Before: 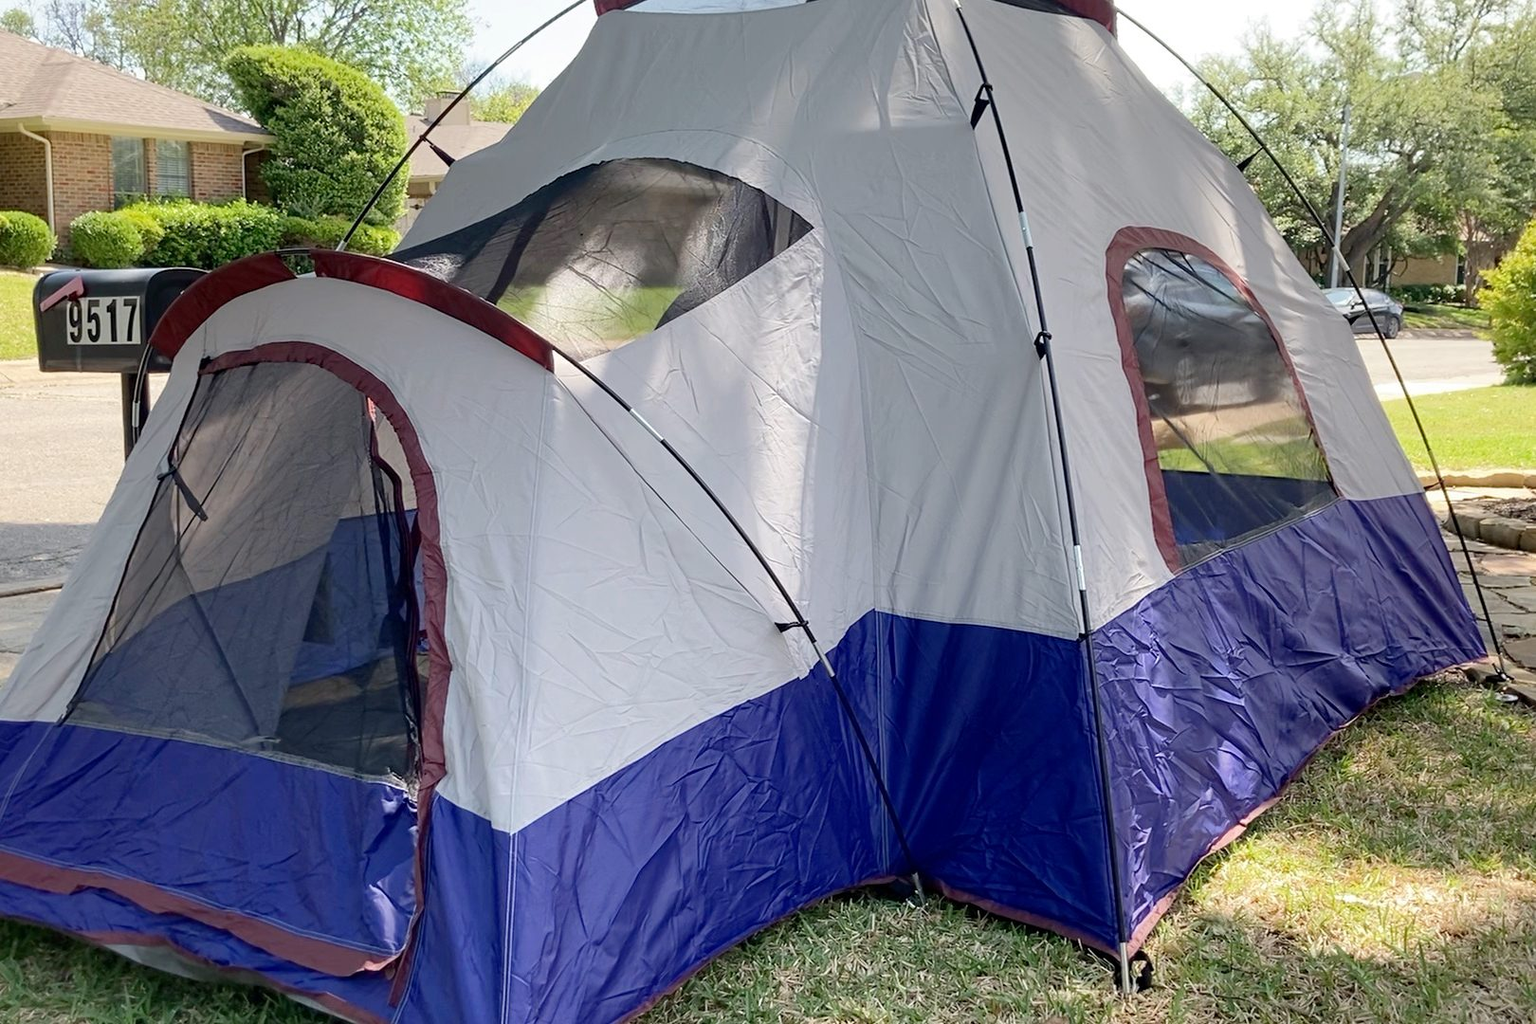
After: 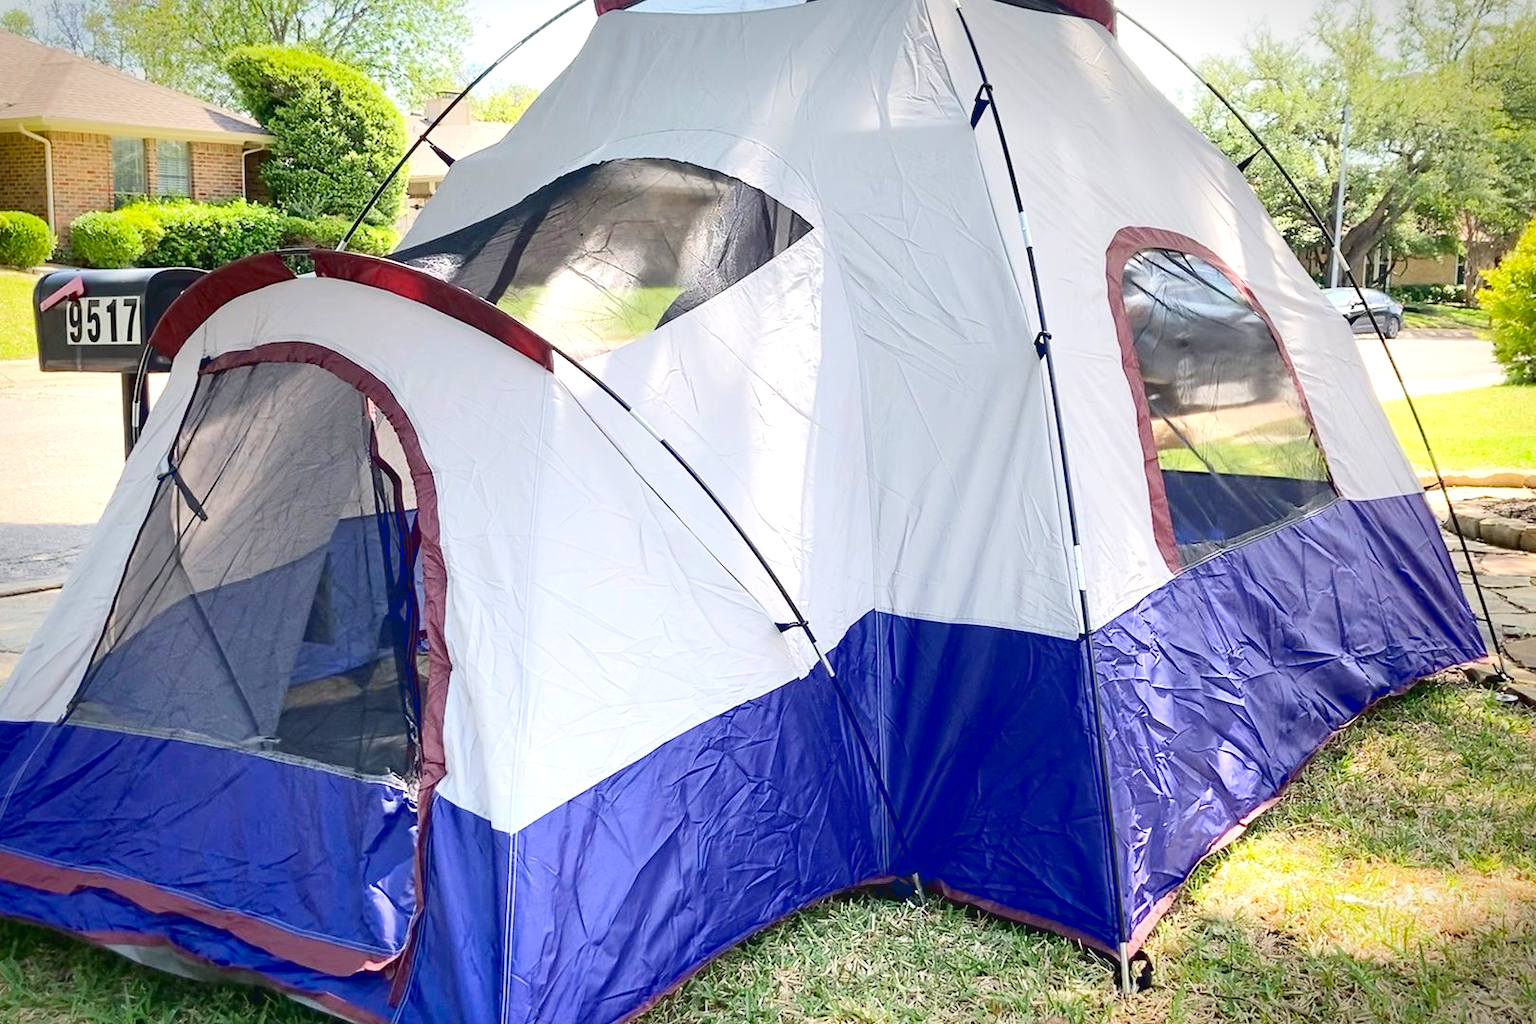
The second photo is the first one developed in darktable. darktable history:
tone curve: curves: ch0 [(0, 0.049) (0.175, 0.178) (0.466, 0.498) (0.715, 0.767) (0.819, 0.851) (1, 0.961)]; ch1 [(0, 0) (0.437, 0.398) (0.476, 0.466) (0.505, 0.505) (0.534, 0.544) (0.595, 0.608) (0.641, 0.643) (1, 1)]; ch2 [(0, 0) (0.359, 0.379) (0.437, 0.44) (0.489, 0.495) (0.518, 0.537) (0.579, 0.579) (1, 1)], color space Lab, linked channels, preserve colors none
vignetting: saturation 0.377, automatic ratio true, unbound false
exposure: black level correction 0, exposure 0.947 EV, compensate exposure bias true, compensate highlight preservation false
